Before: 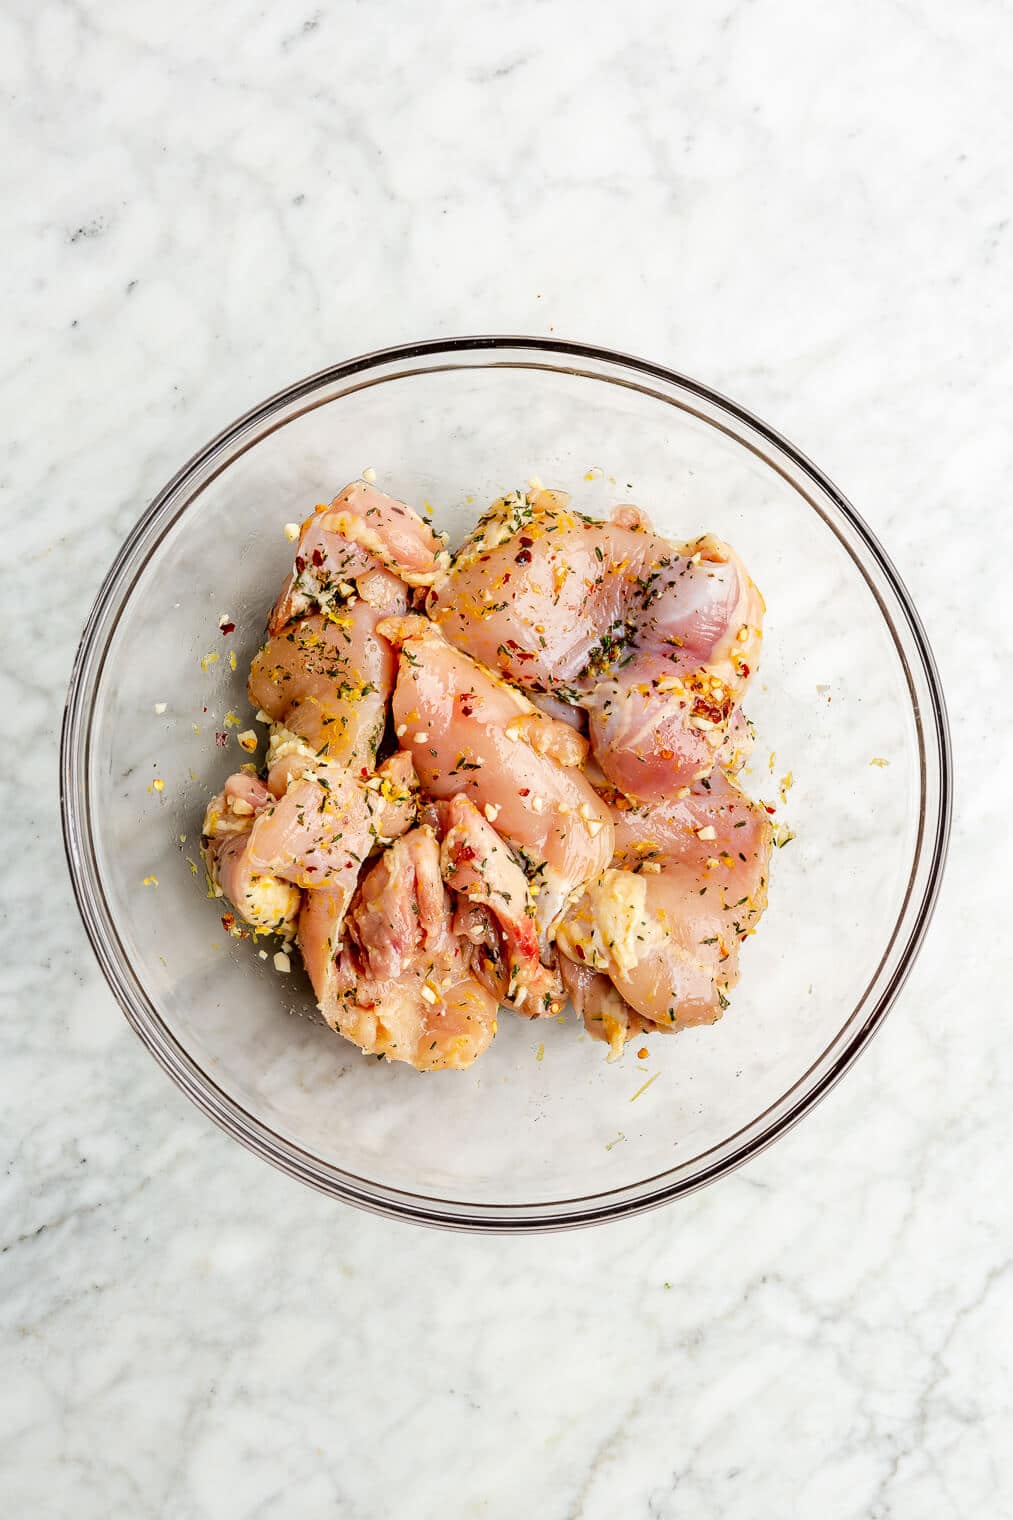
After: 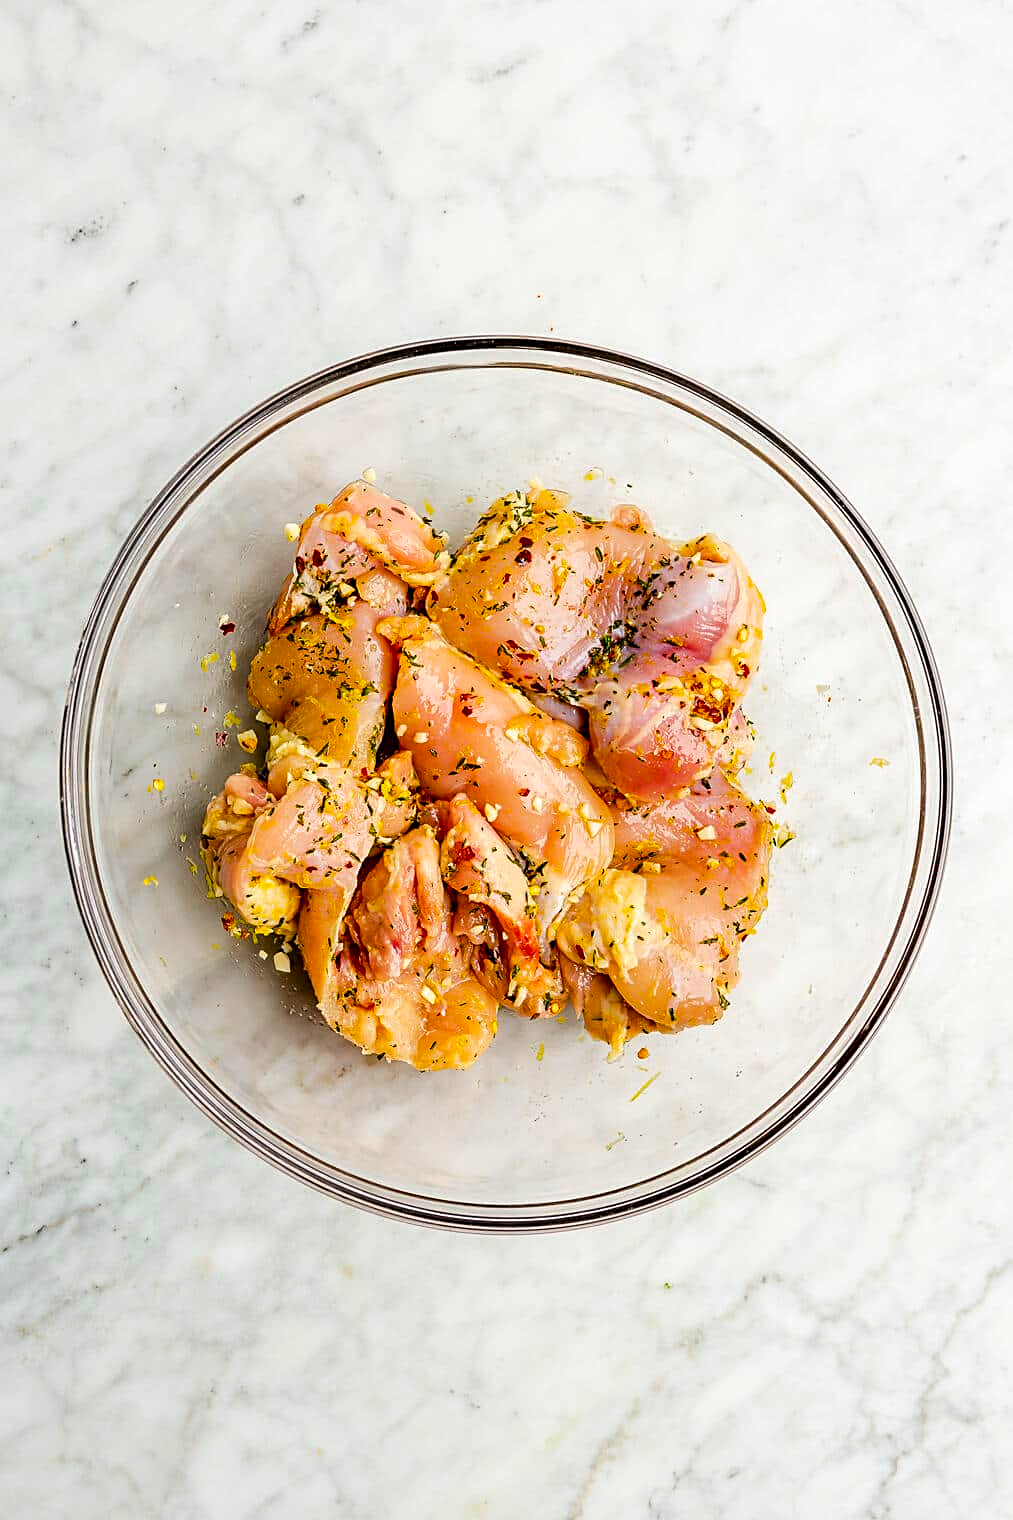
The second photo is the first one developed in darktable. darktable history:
color balance rgb: linear chroma grading › global chroma 15%, perceptual saturation grading › global saturation 30%
sharpen: on, module defaults
